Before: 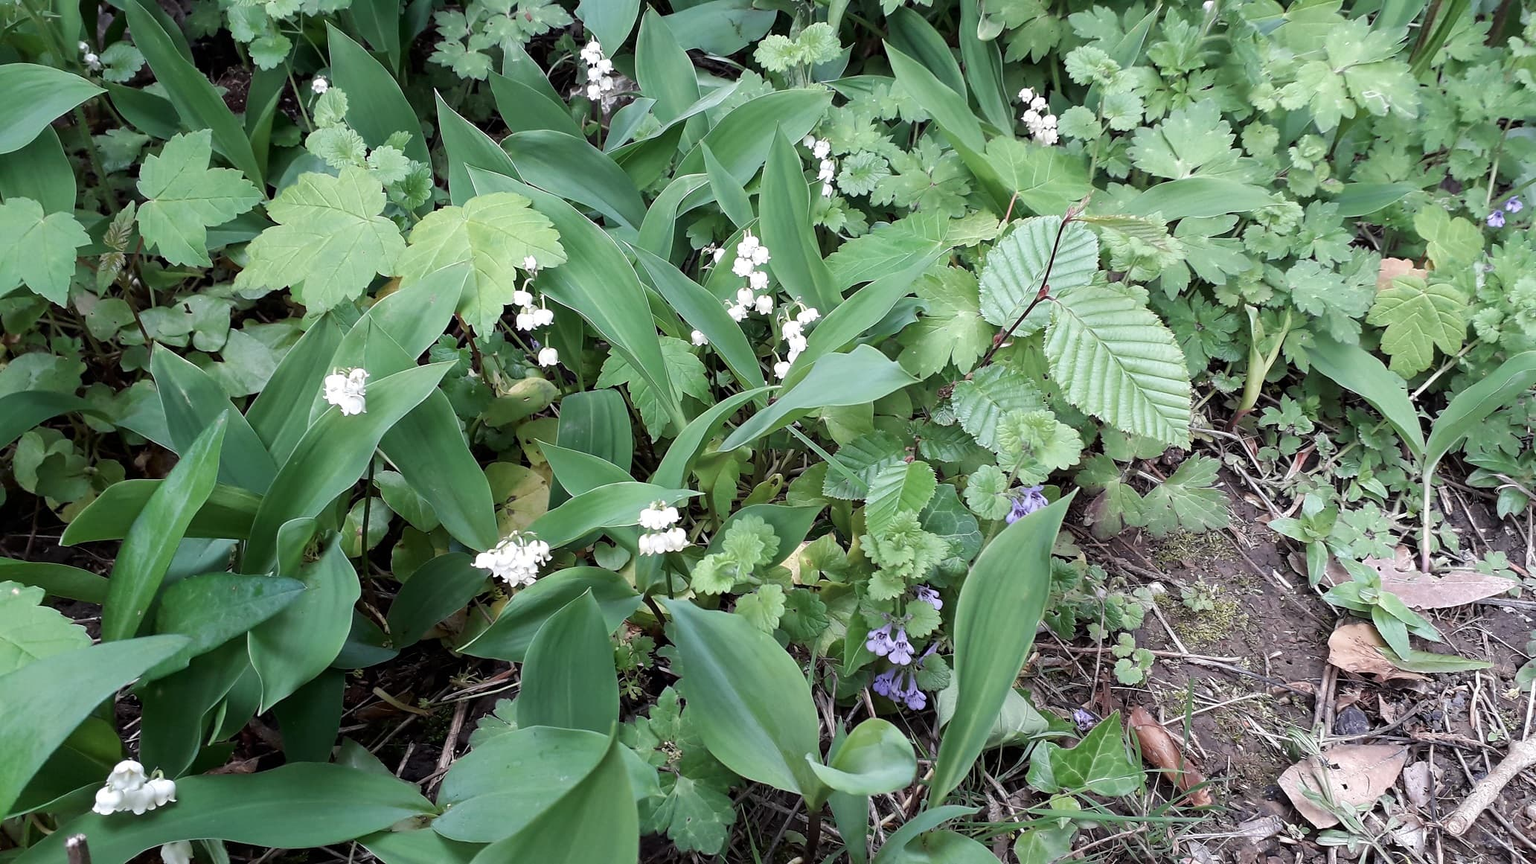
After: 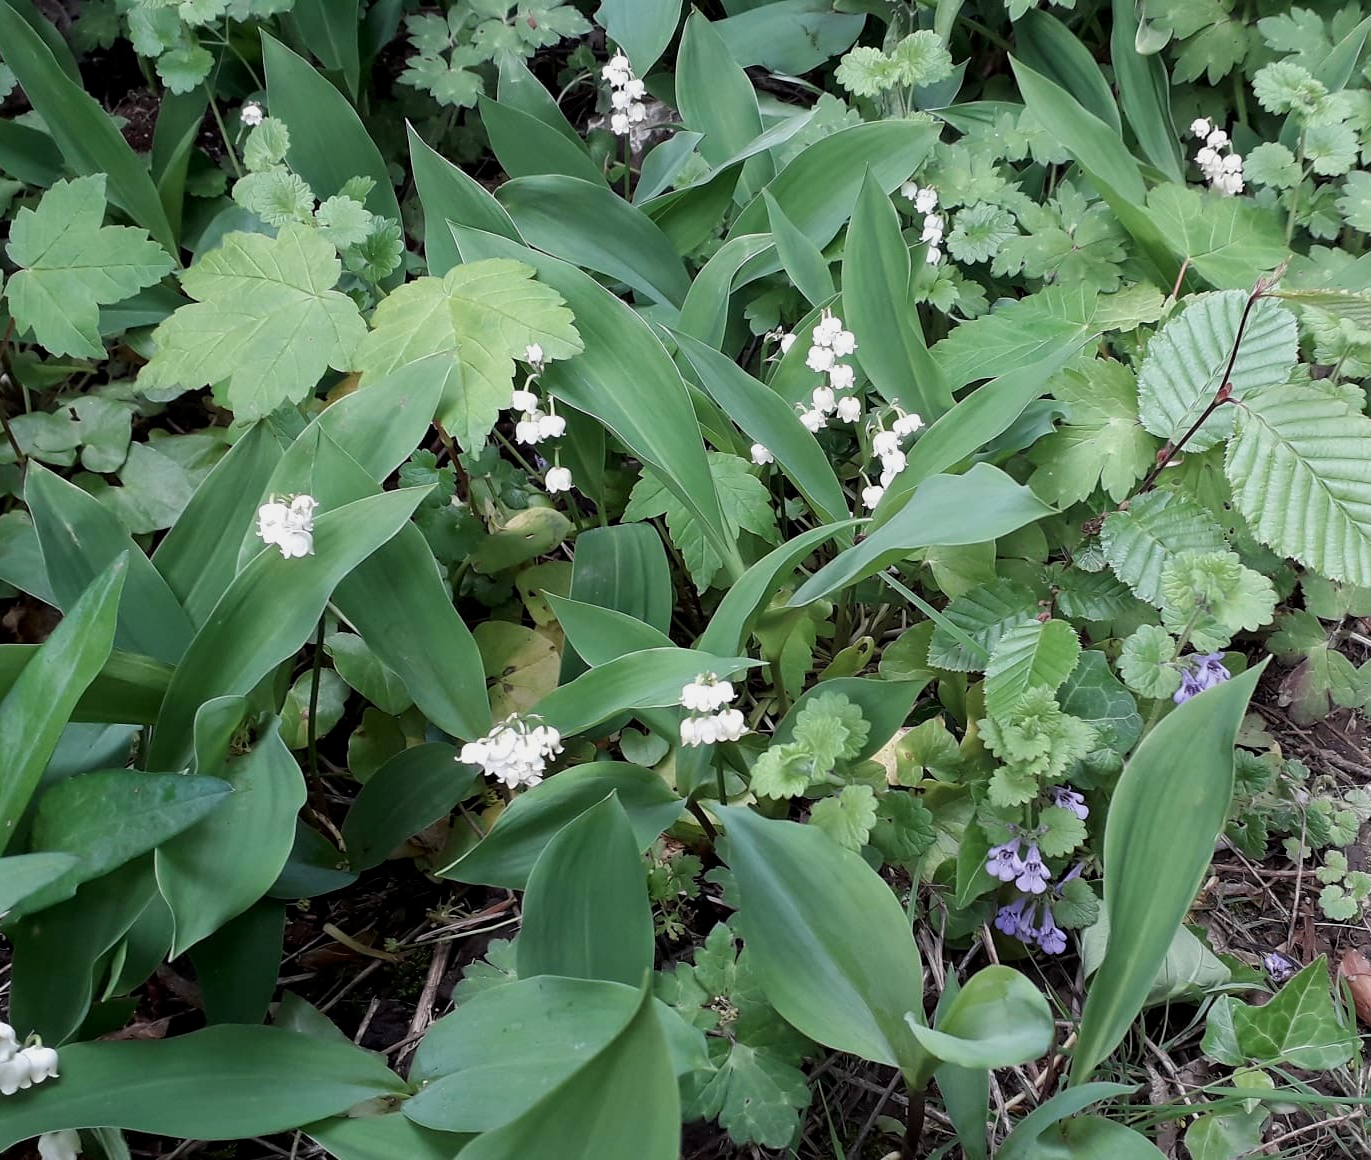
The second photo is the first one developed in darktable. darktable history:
crop and rotate: left 8.672%, right 24.881%
exposure: black level correction 0.001, exposure -0.202 EV, compensate highlight preservation false
